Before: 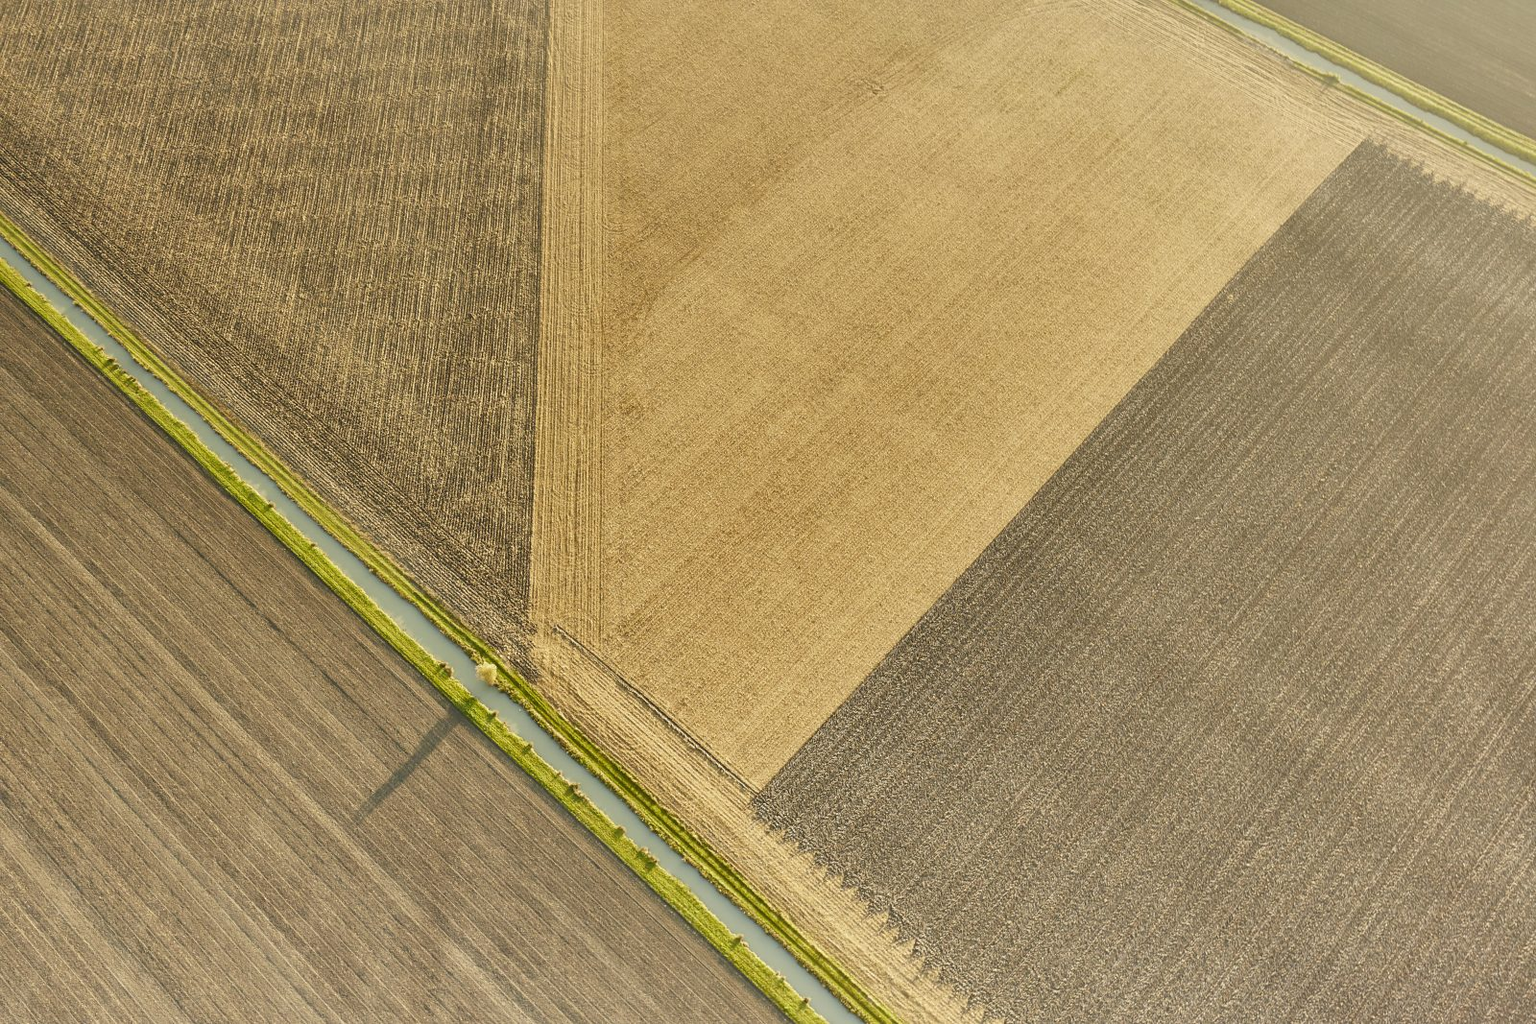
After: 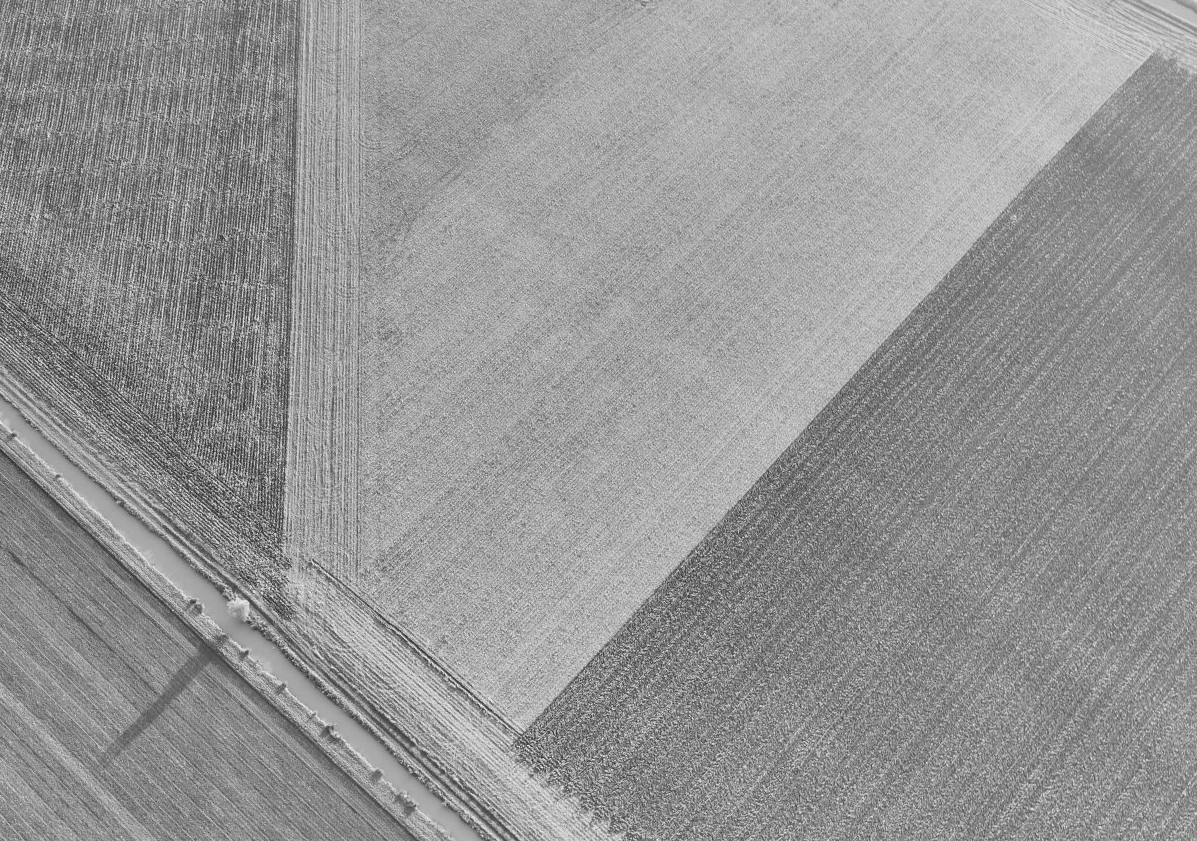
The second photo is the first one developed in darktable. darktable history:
monochrome: on, module defaults
crop: left 16.768%, top 8.653%, right 8.362%, bottom 12.485%
color balance: lift [1, 1.011, 0.999, 0.989], gamma [1.109, 1.045, 1.039, 0.955], gain [0.917, 0.936, 0.952, 1.064], contrast 2.32%, contrast fulcrum 19%, output saturation 101%
